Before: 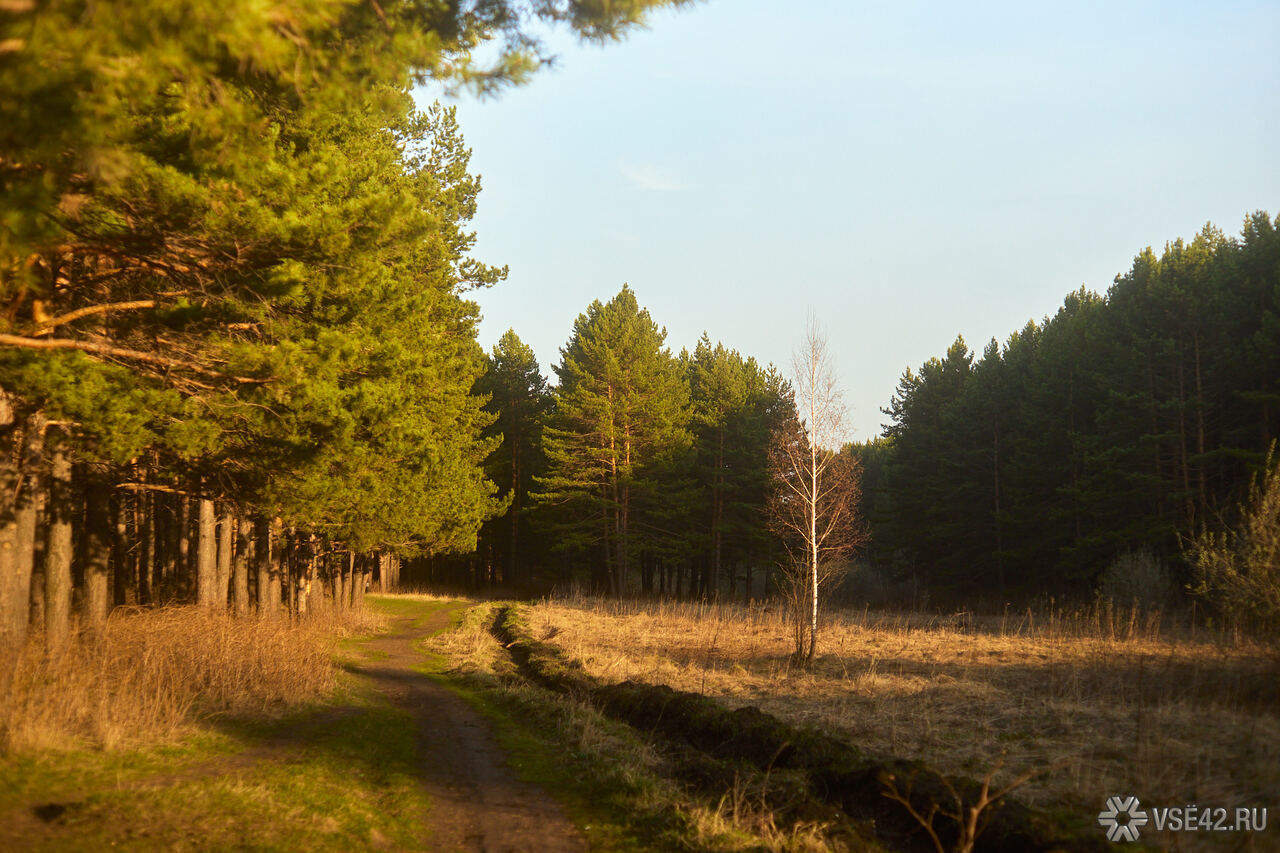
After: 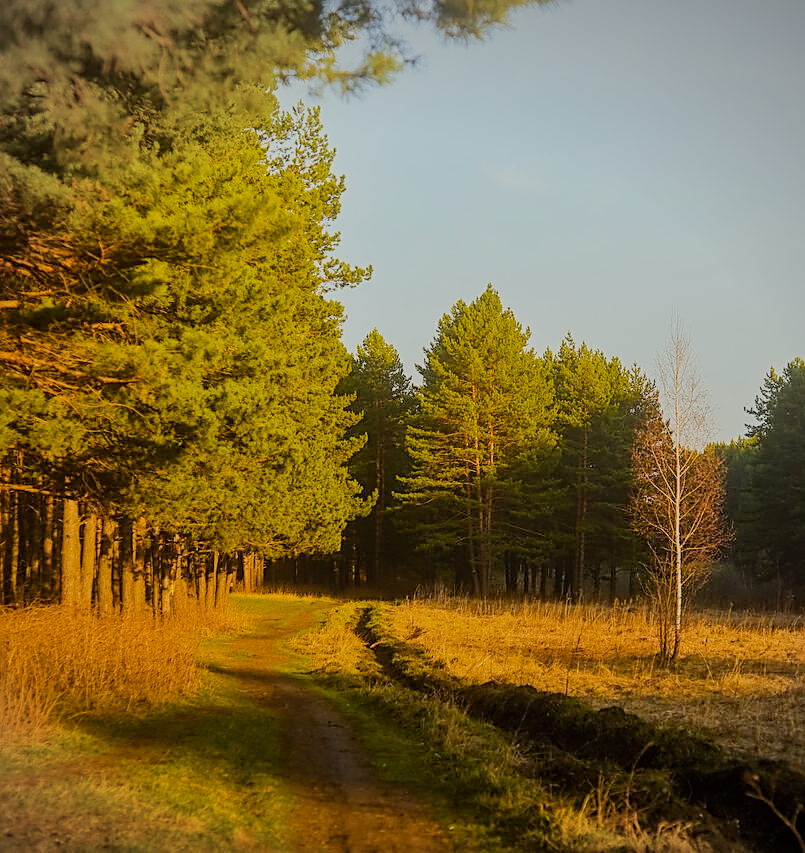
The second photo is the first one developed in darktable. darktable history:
contrast equalizer: y [[0.5 ×4, 0.525, 0.667], [0.5 ×6], [0.5 ×6], [0 ×4, 0.042, 0], [0, 0, 0.004, 0.1, 0.191, 0.131]]
sharpen: on, module defaults
crop: left 10.702%, right 26.402%
filmic rgb: black relative exposure -8.54 EV, white relative exposure 5.56 EV, hardness 3.38, contrast 1.018
local contrast: detail 110%
vignetting: fall-off start 99.93%, fall-off radius 70.58%, center (-0.037, 0.146), width/height ratio 1.172, unbound false
color balance rgb: shadows fall-off 101.153%, perceptual saturation grading › global saturation 37.217%, perceptual brilliance grading › mid-tones 10.865%, perceptual brilliance grading › shadows 14.993%, mask middle-gray fulcrum 21.911%, contrast -10.246%
